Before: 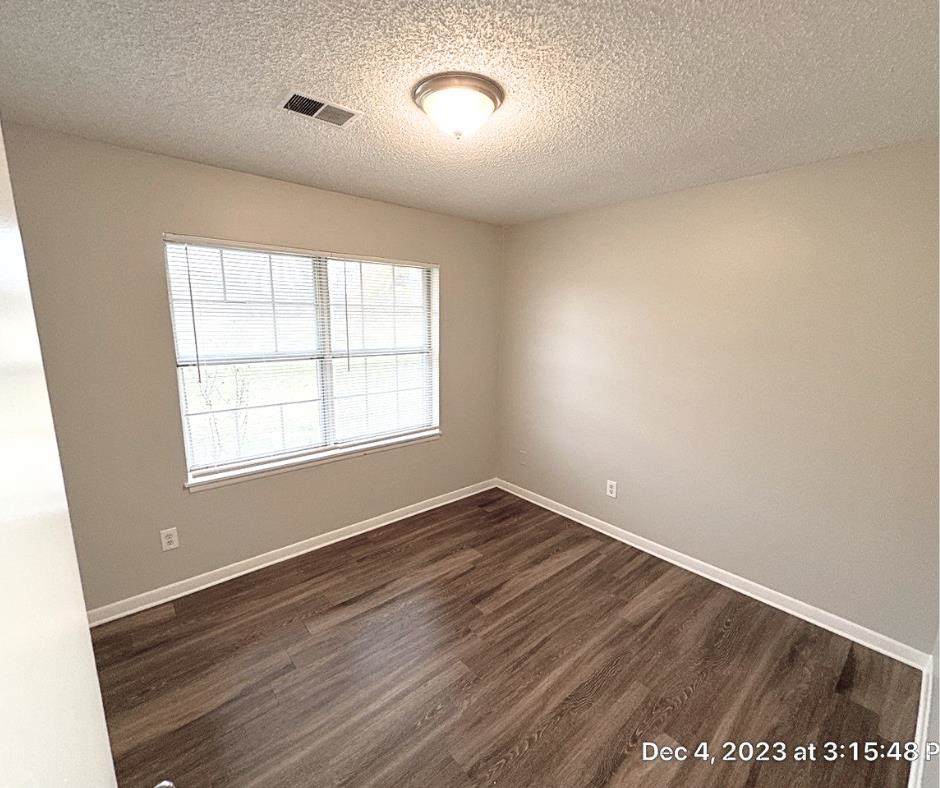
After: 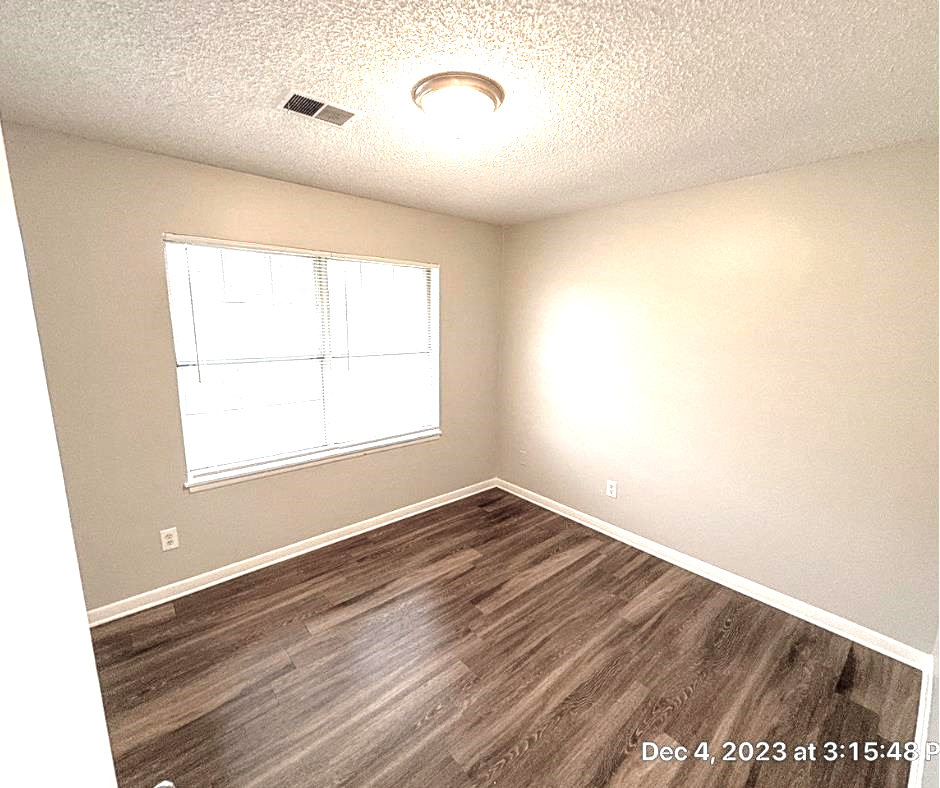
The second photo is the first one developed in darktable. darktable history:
color correction: highlights b* 0.036
tone equalizer: -8 EV -0.737 EV, -7 EV -0.732 EV, -6 EV -0.616 EV, -5 EV -0.382 EV, -3 EV 0.371 EV, -2 EV 0.6 EV, -1 EV 0.698 EV, +0 EV 0.731 EV
local contrast: on, module defaults
